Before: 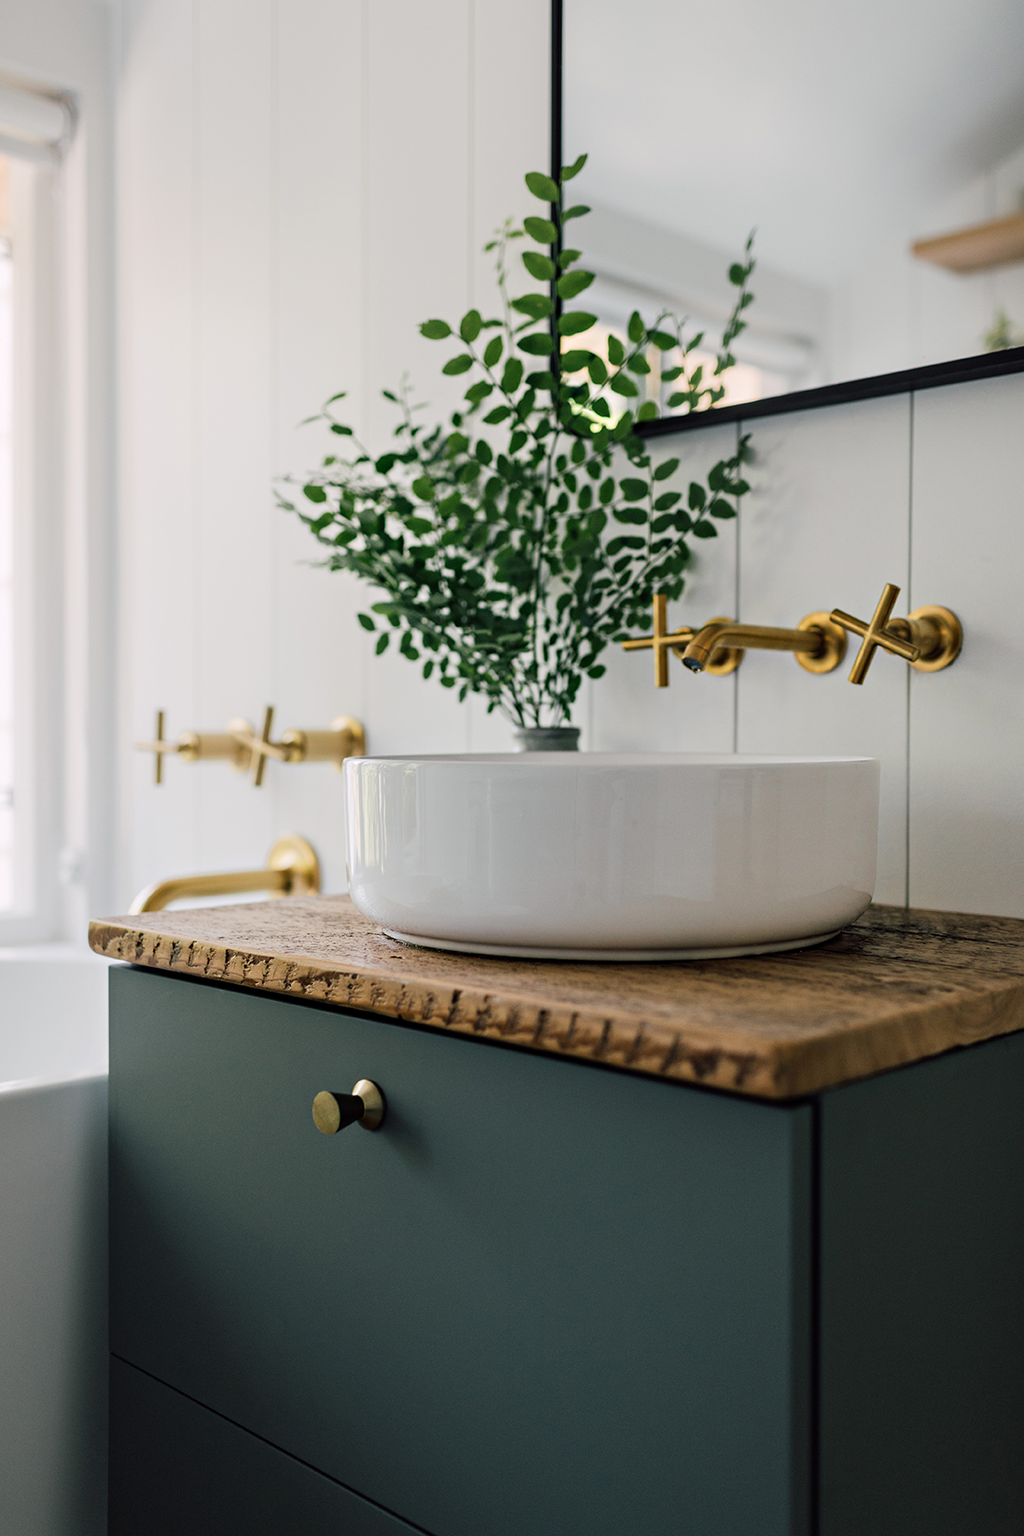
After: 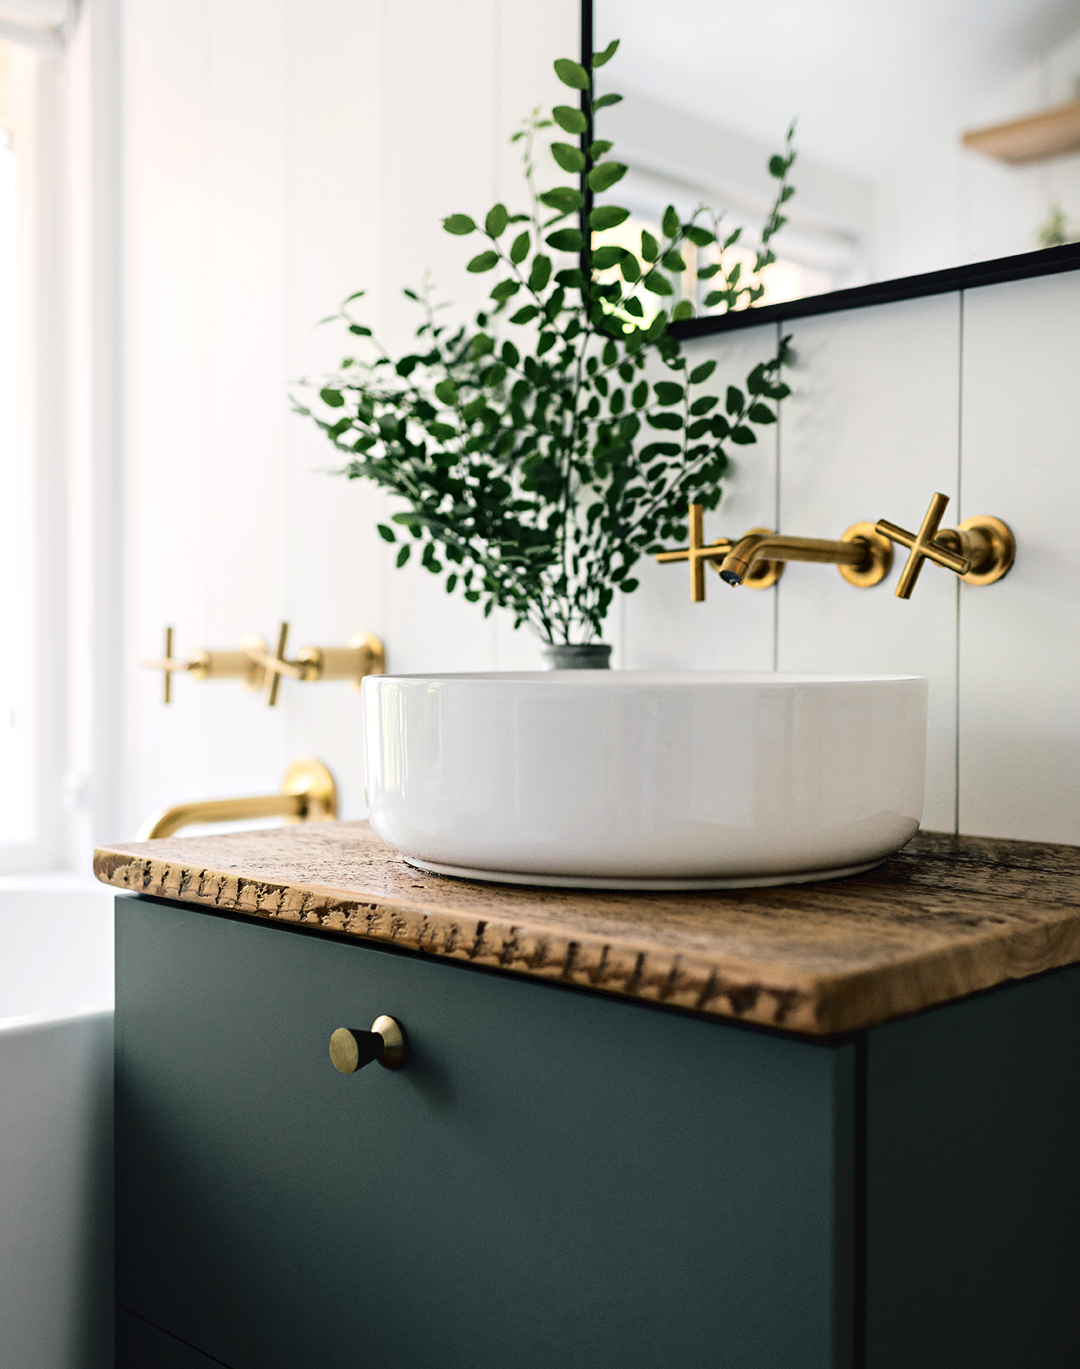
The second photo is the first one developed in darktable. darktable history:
tone curve: curves: ch0 [(0, 0) (0.003, 0.031) (0.011, 0.031) (0.025, 0.03) (0.044, 0.035) (0.069, 0.054) (0.1, 0.081) (0.136, 0.11) (0.177, 0.147) (0.224, 0.209) (0.277, 0.283) (0.335, 0.369) (0.399, 0.44) (0.468, 0.517) (0.543, 0.601) (0.623, 0.684) (0.709, 0.766) (0.801, 0.846) (0.898, 0.927) (1, 1)], color space Lab, independent channels, preserve colors none
tone equalizer: -8 EV -0.399 EV, -7 EV -0.37 EV, -6 EV -0.303 EV, -5 EV -0.231 EV, -3 EV 0.198 EV, -2 EV 0.347 EV, -1 EV 0.396 EV, +0 EV 0.425 EV, edges refinement/feathering 500, mask exposure compensation -1.57 EV, preserve details guided filter
crop: top 7.622%, bottom 7.865%
